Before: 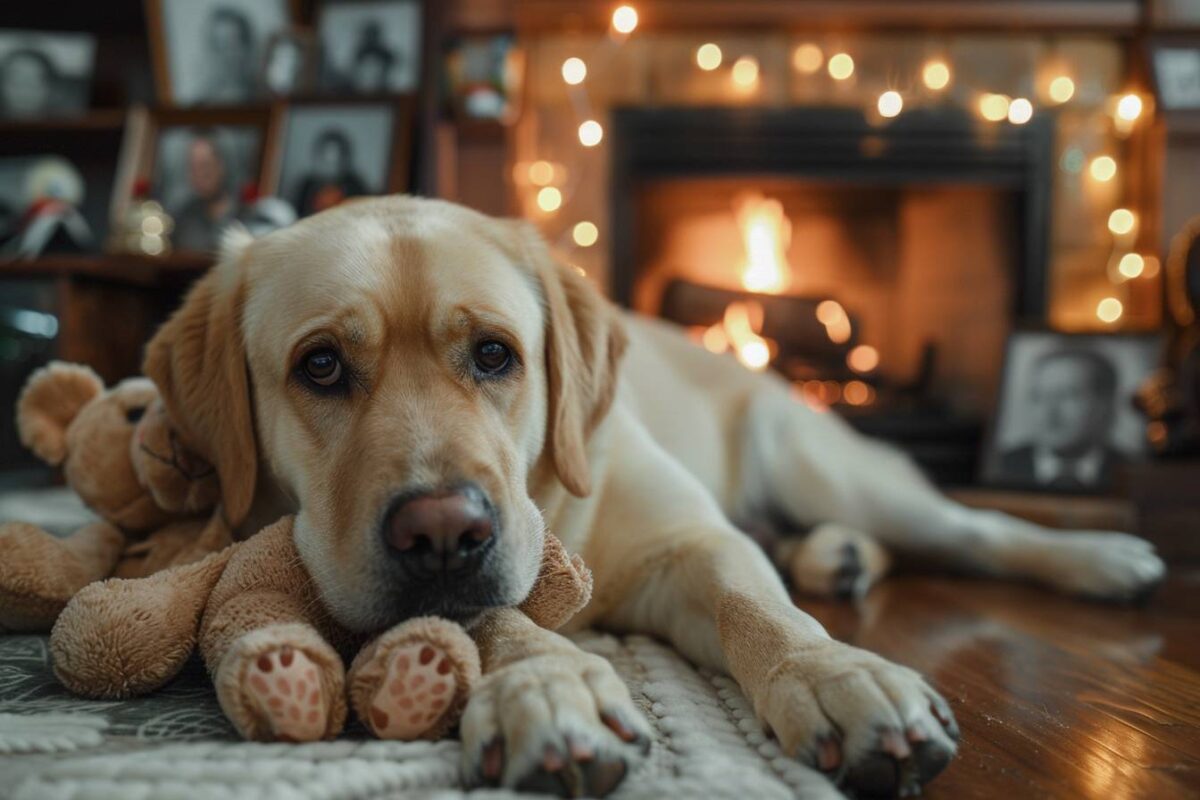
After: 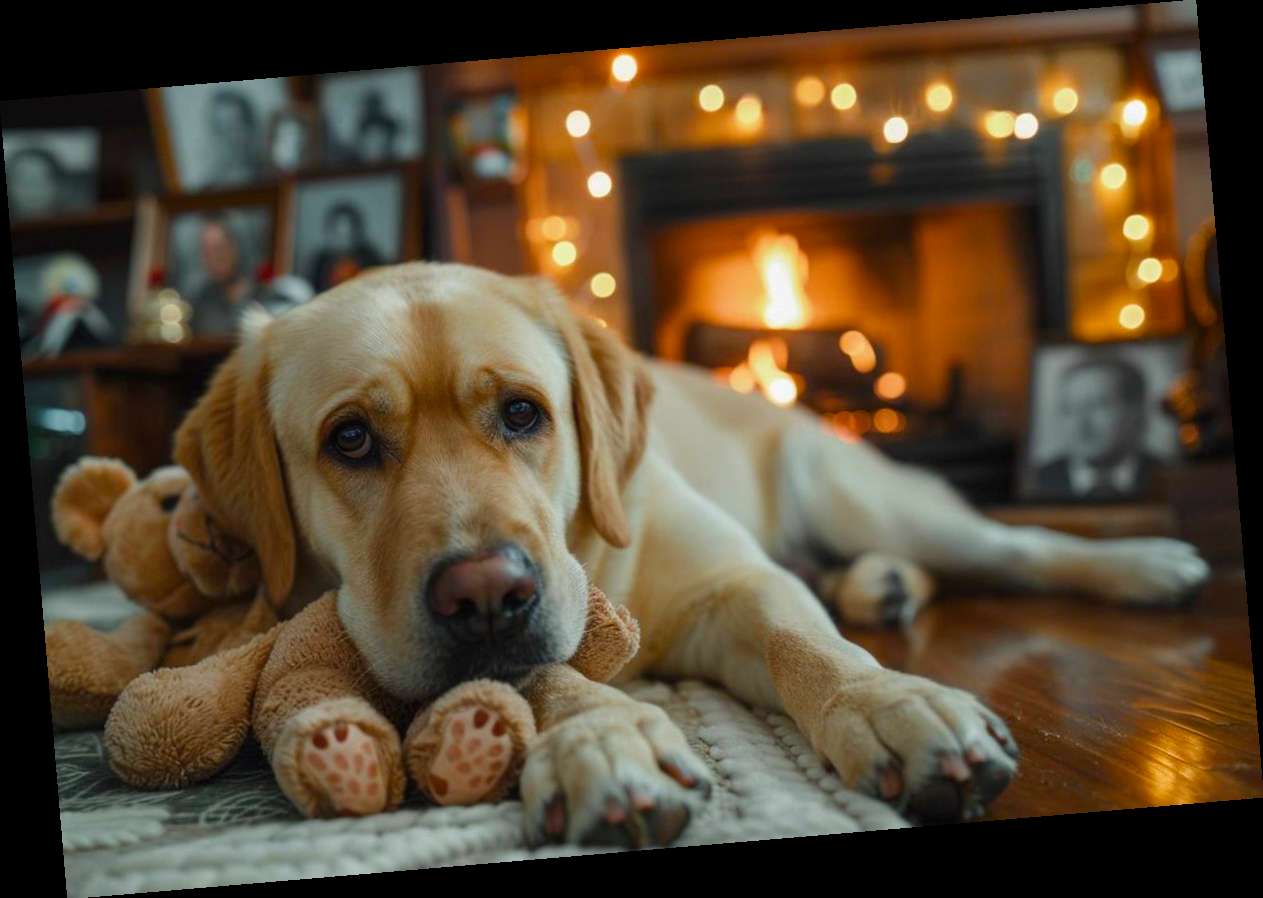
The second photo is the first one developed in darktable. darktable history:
color balance rgb: perceptual saturation grading › global saturation 25%, global vibrance 20%
rotate and perspective: rotation -4.86°, automatic cropping off
